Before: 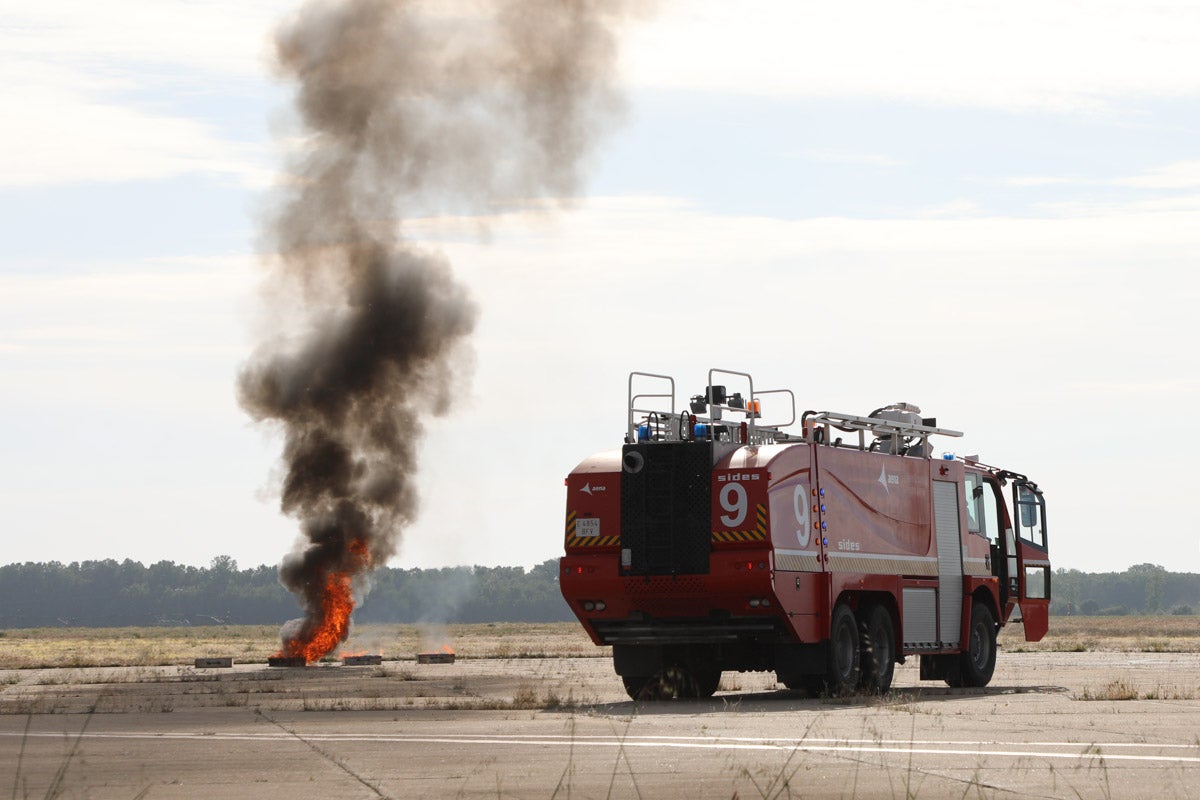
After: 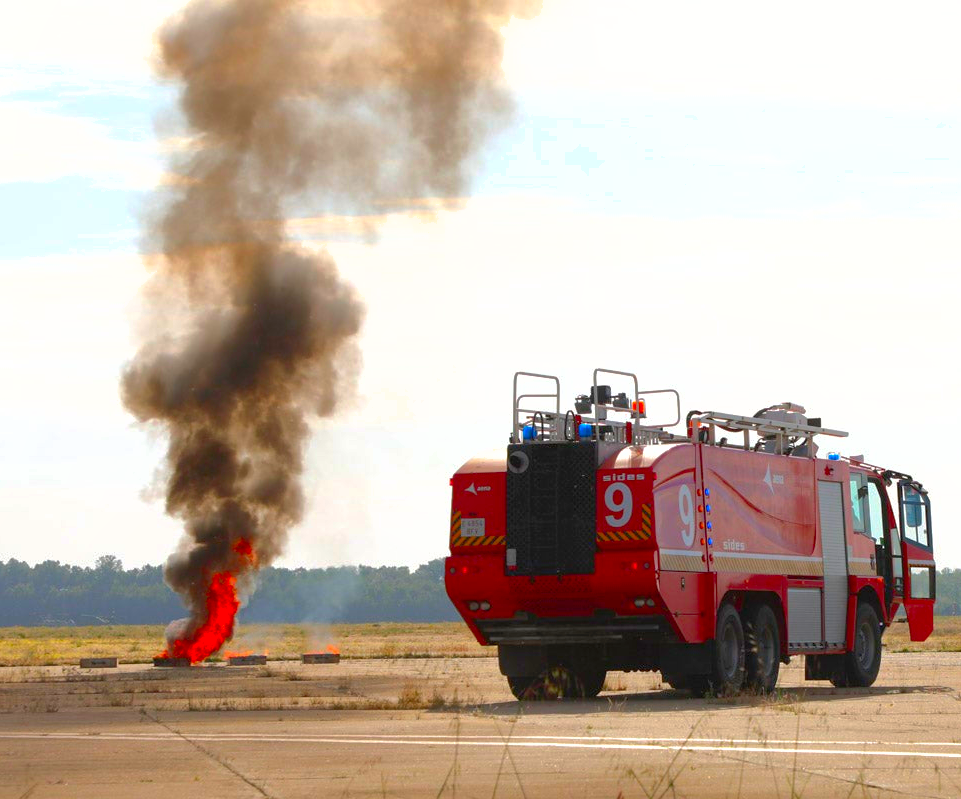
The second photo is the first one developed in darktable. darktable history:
color correction: highlights b* 0.001, saturation 2.1
exposure: black level correction 0.001, exposure 0.193 EV, compensate exposure bias true, compensate highlight preservation false
crop and rotate: left 9.617%, right 10.239%
local contrast: mode bilateral grid, contrast 99, coarseness 99, detail 90%, midtone range 0.2
shadows and highlights: on, module defaults
